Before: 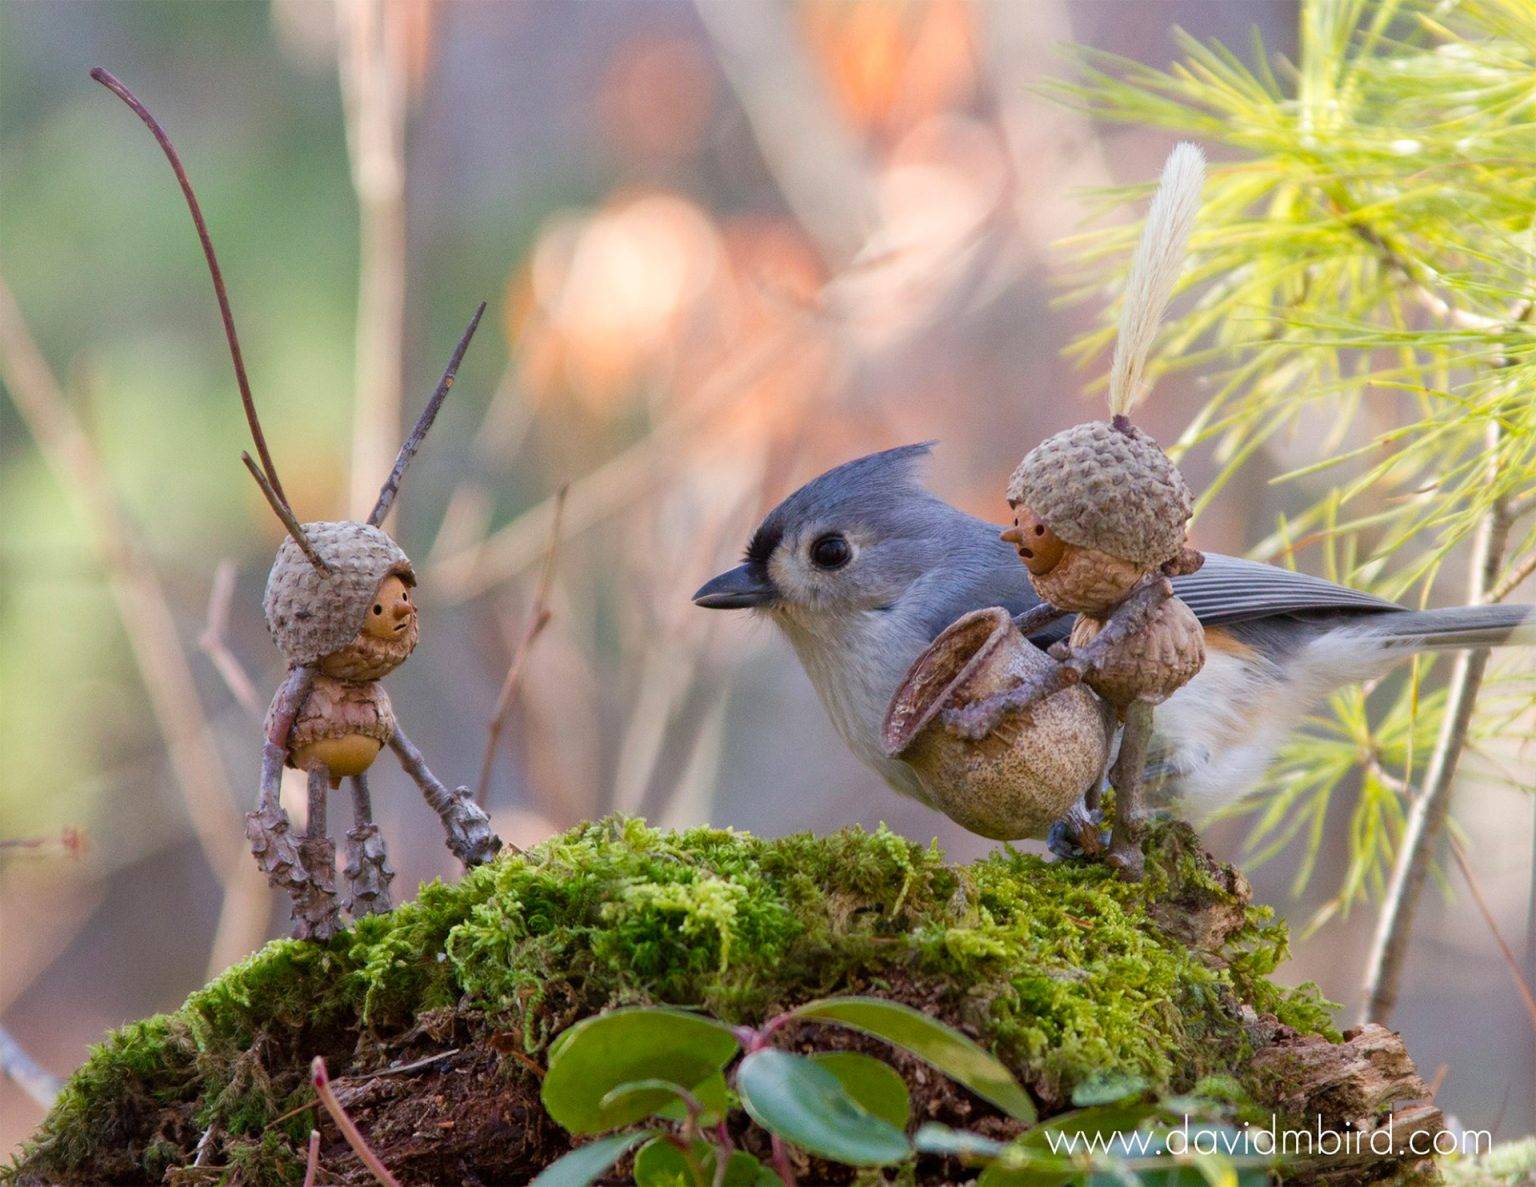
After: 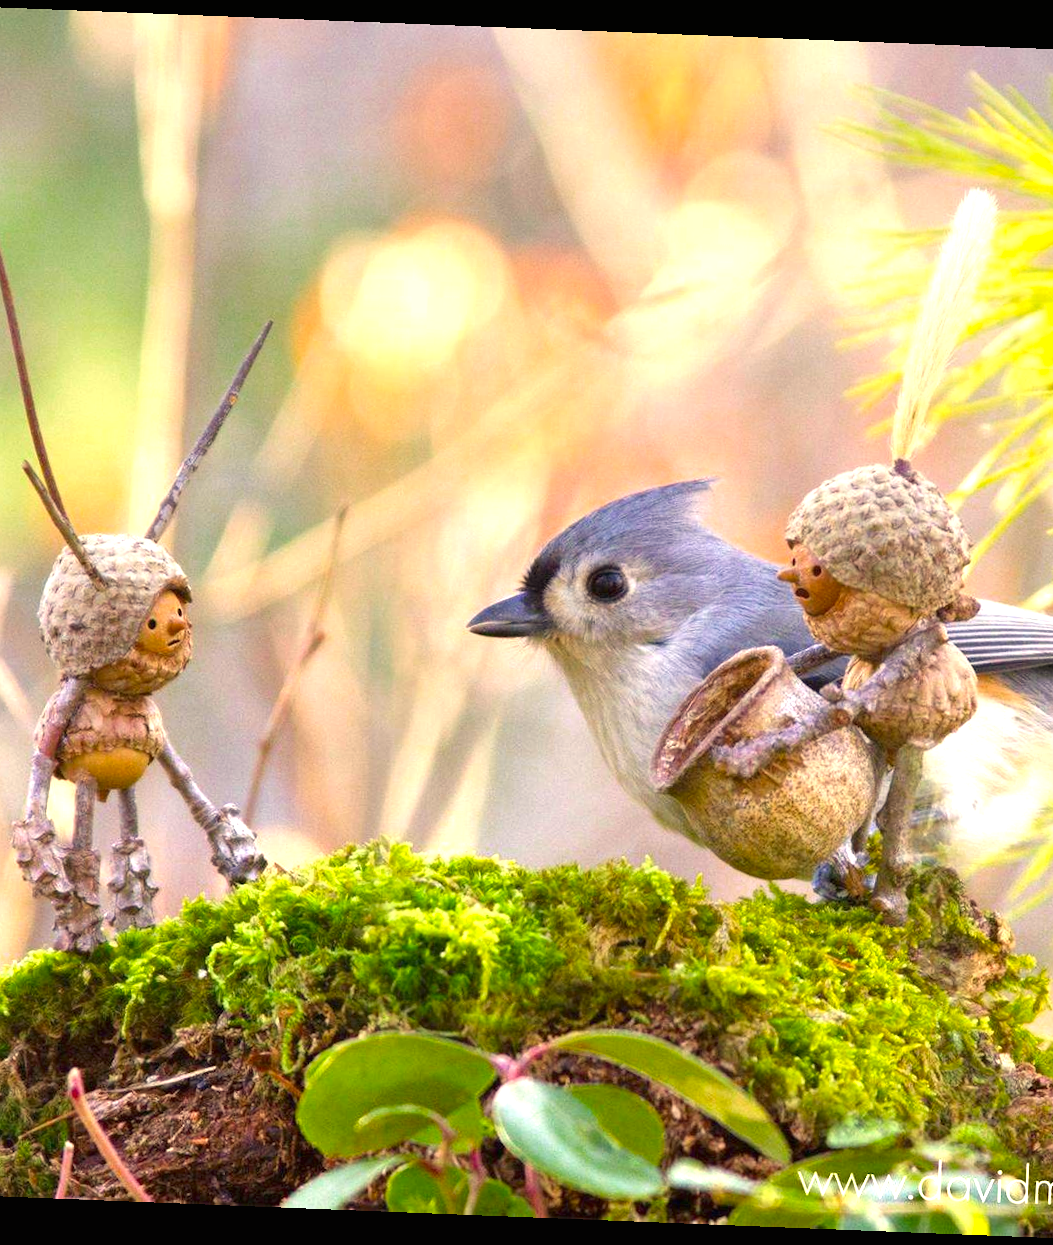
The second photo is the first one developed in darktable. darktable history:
white balance: red 0.983, blue 1.036
crop and rotate: left 15.754%, right 17.579%
exposure: black level correction 0, exposure 1.625 EV, compensate exposure bias true, compensate highlight preservation false
graduated density: on, module defaults
rotate and perspective: rotation 2.27°, automatic cropping off
color zones: curves: ch0 [(0, 0.444) (0.143, 0.442) (0.286, 0.441) (0.429, 0.441) (0.571, 0.441) (0.714, 0.441) (0.857, 0.442) (1, 0.444)]
color correction: highlights a* 2.72, highlights b* 22.8
